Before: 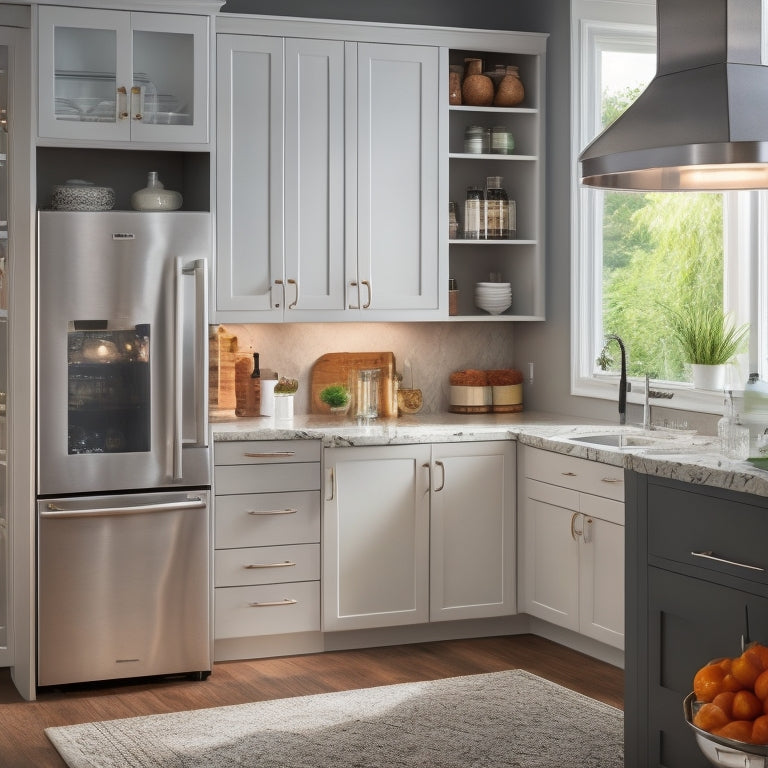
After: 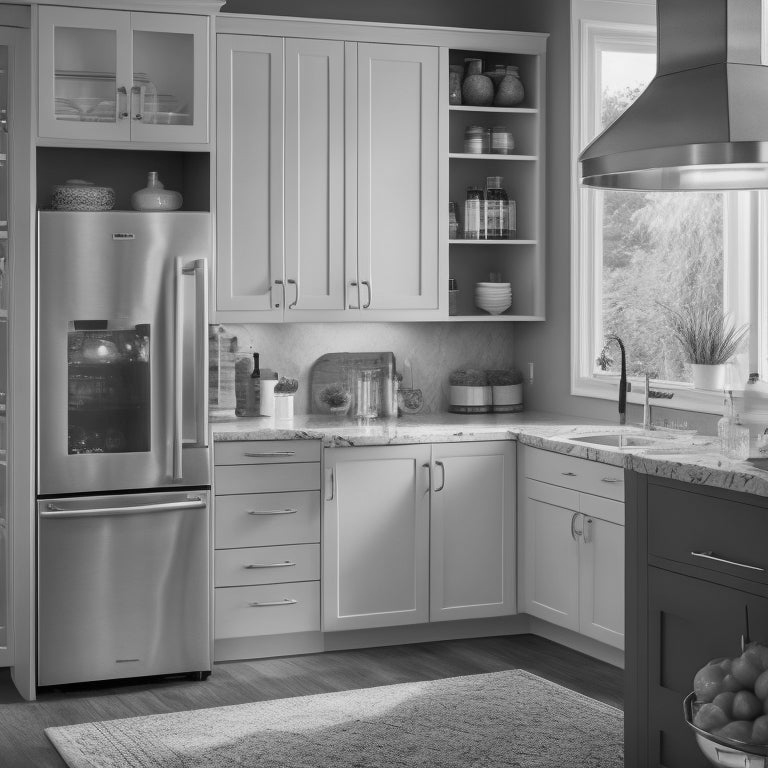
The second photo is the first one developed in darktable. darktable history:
color zones: curves: ch0 [(0, 0.613) (0.01, 0.613) (0.245, 0.448) (0.498, 0.529) (0.642, 0.665) (0.879, 0.777) (0.99, 0.613)]; ch1 [(0, 0) (0.143, 0) (0.286, 0) (0.429, 0) (0.571, 0) (0.714, 0) (0.857, 0)]
color correction: highlights a* 5.24, highlights b* 24.13, shadows a* -16.18, shadows b* 3.74
